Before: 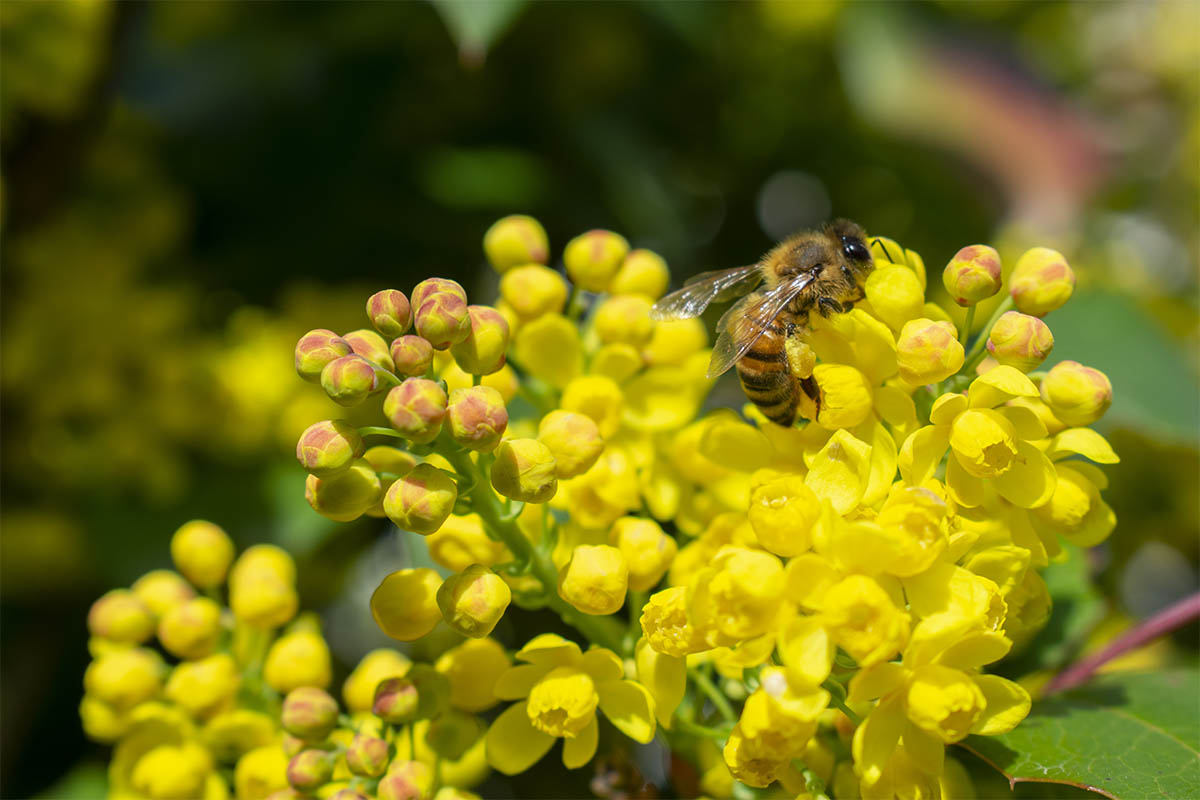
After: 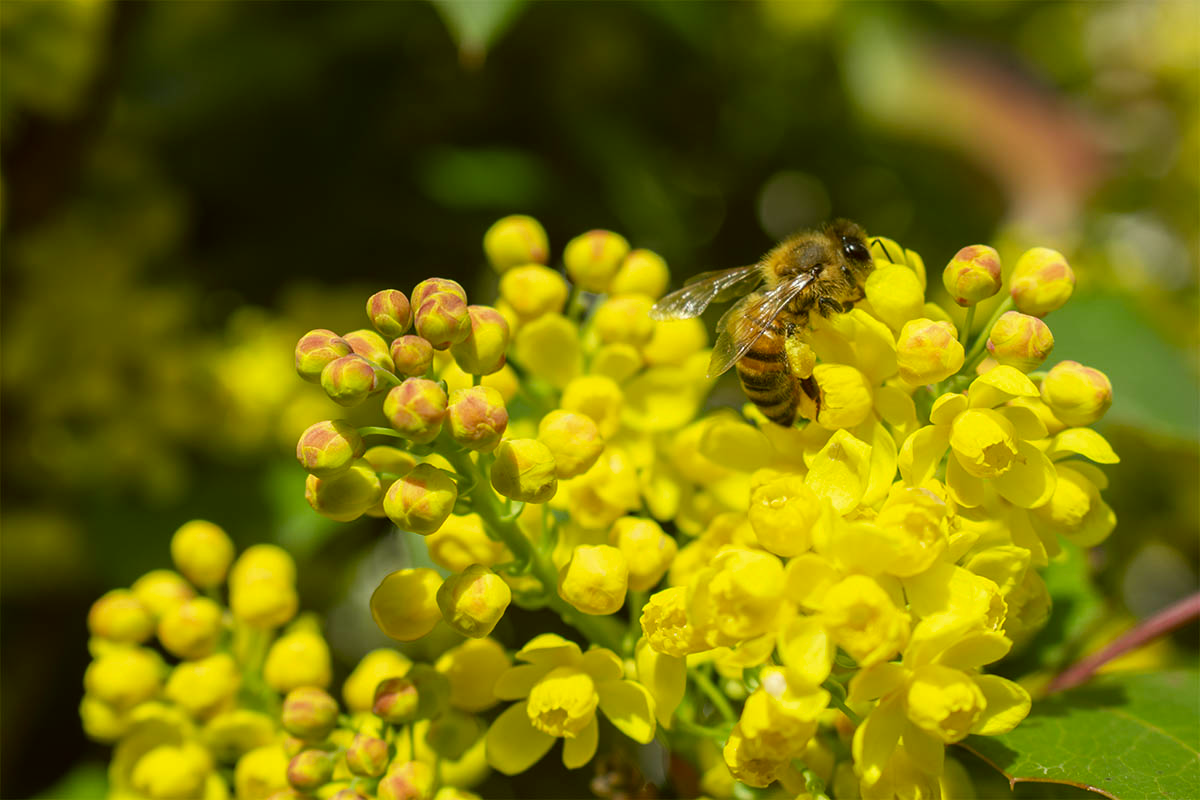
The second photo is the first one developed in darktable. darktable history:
color correction: highlights a* -1.79, highlights b* 10.5, shadows a* 0.247, shadows b* 18.9
